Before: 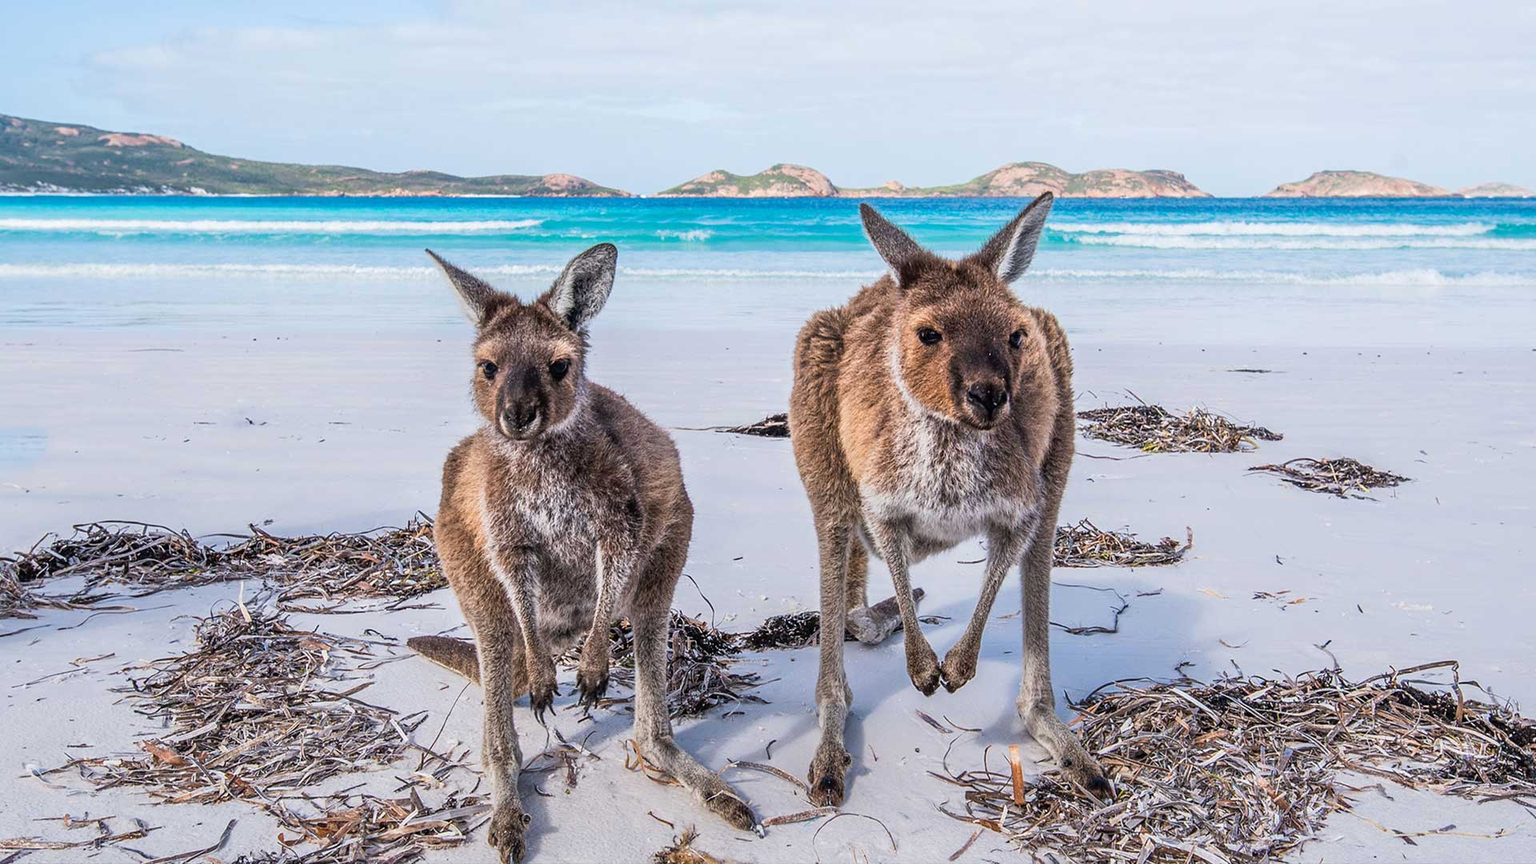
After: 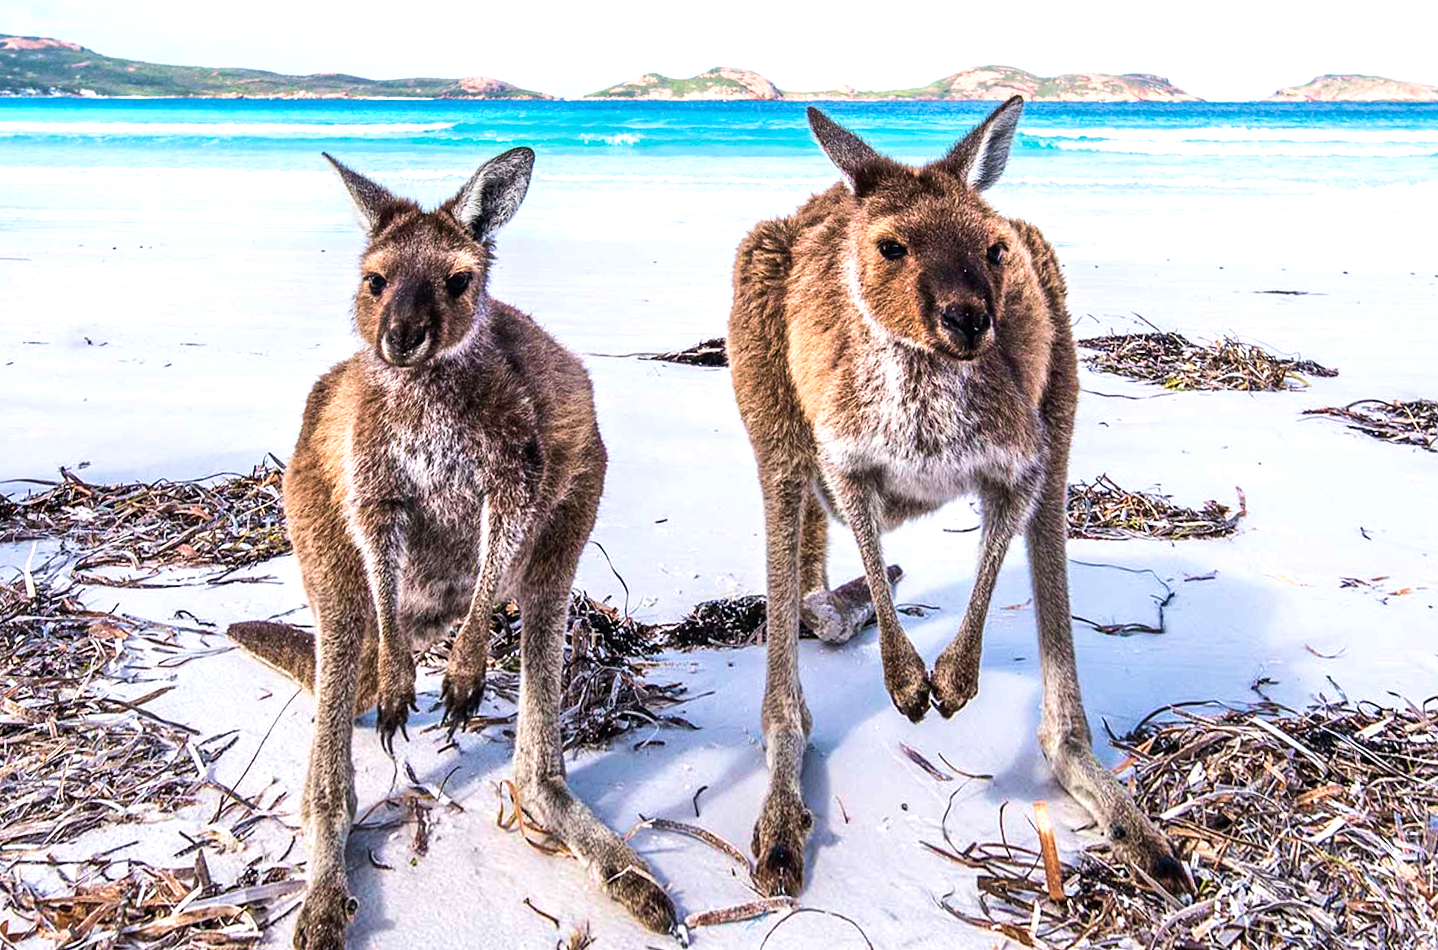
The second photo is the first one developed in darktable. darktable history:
velvia: strength 45%
crop: left 3.305%, top 6.436%, right 6.389%, bottom 3.258%
tone equalizer: -8 EV -0.75 EV, -7 EV -0.7 EV, -6 EV -0.6 EV, -5 EV -0.4 EV, -3 EV 0.4 EV, -2 EV 0.6 EV, -1 EV 0.7 EV, +0 EV 0.75 EV, edges refinement/feathering 500, mask exposure compensation -1.57 EV, preserve details no
rotate and perspective: rotation 0.72°, lens shift (vertical) -0.352, lens shift (horizontal) -0.051, crop left 0.152, crop right 0.859, crop top 0.019, crop bottom 0.964
